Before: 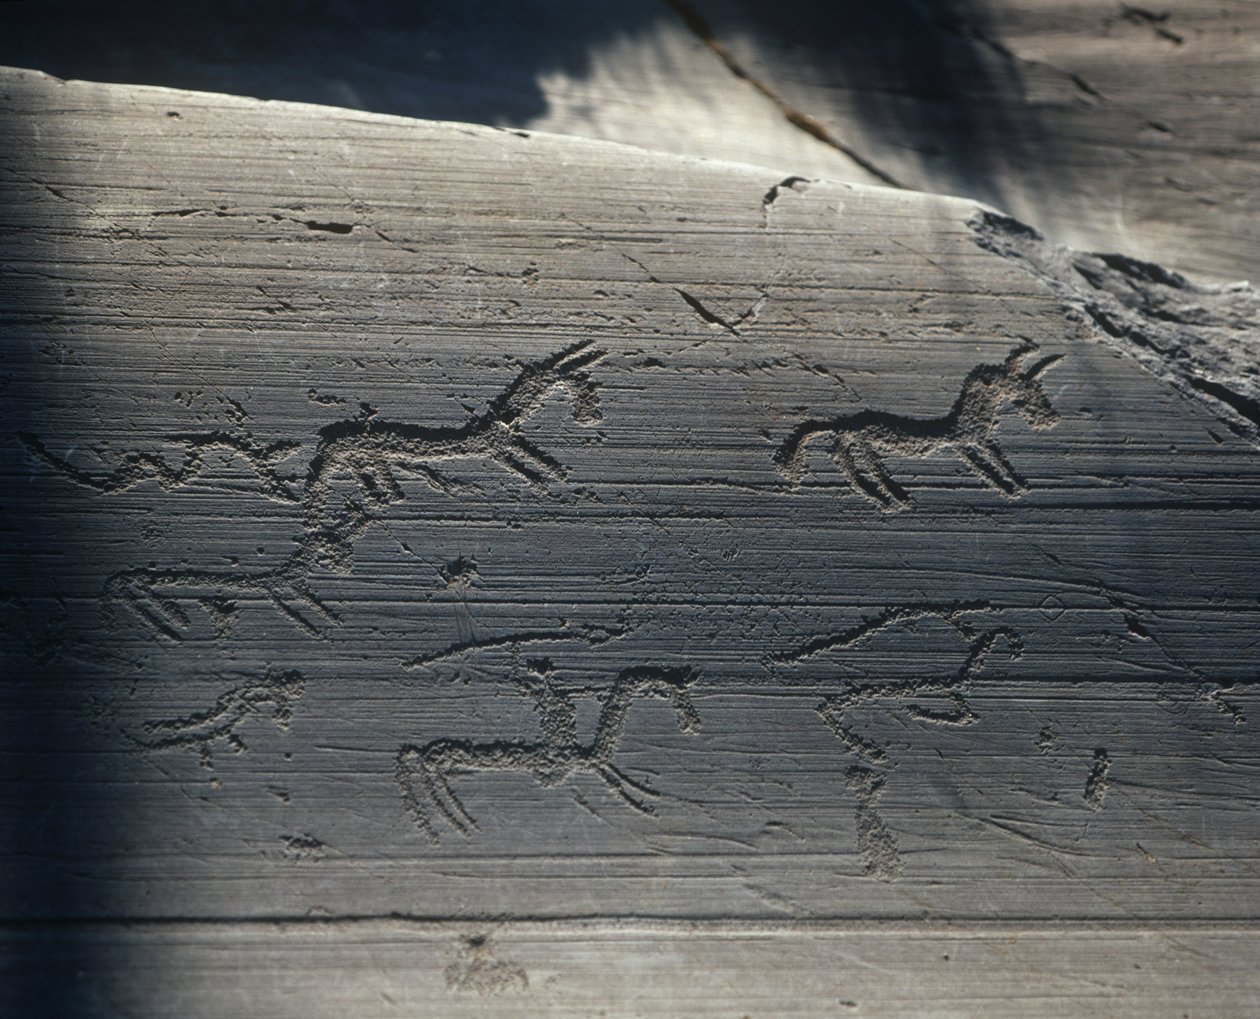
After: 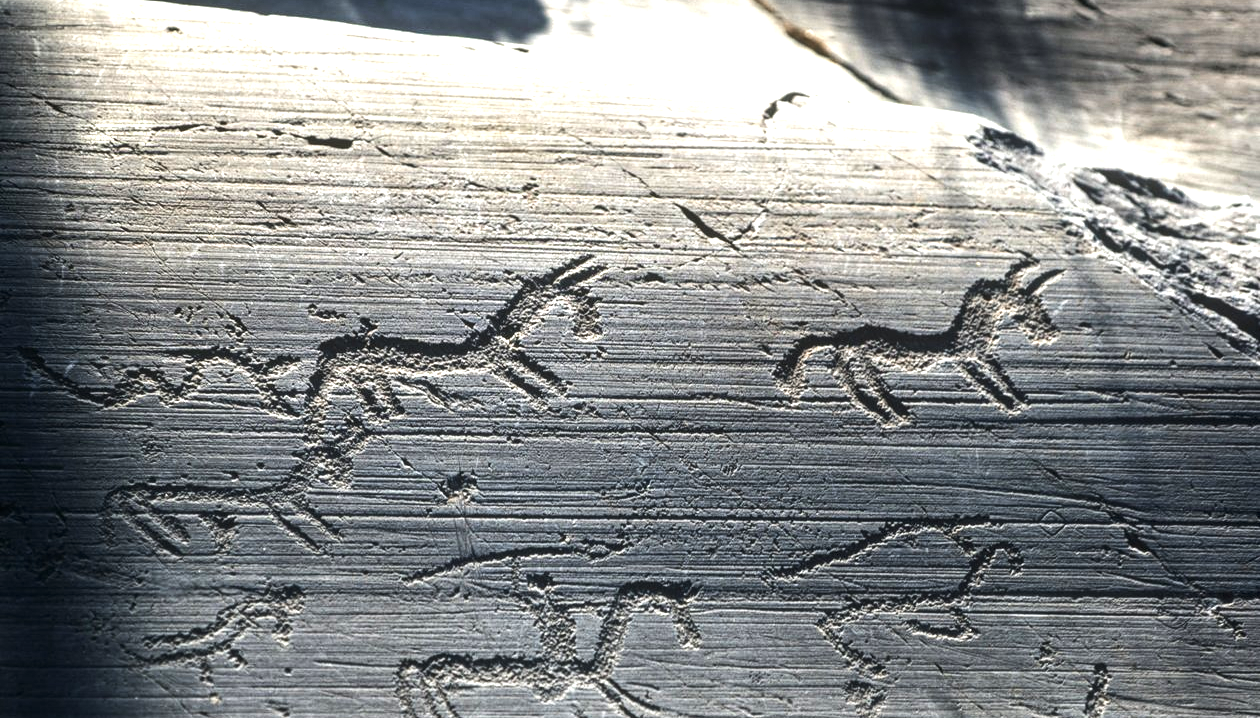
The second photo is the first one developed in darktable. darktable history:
crop and rotate: top 8.404%, bottom 21.127%
tone equalizer: -8 EV -0.753 EV, -7 EV -0.706 EV, -6 EV -0.574 EV, -5 EV -0.379 EV, -3 EV 0.4 EV, -2 EV 0.6 EV, -1 EV 0.696 EV, +0 EV 0.727 EV, edges refinement/feathering 500, mask exposure compensation -1.57 EV, preserve details no
exposure: black level correction 0, exposure 0.929 EV, compensate exposure bias true, compensate highlight preservation false
local contrast: detail 130%
tone curve: curves: ch0 [(0, 0) (0.003, 0.003) (0.011, 0.011) (0.025, 0.025) (0.044, 0.045) (0.069, 0.07) (0.1, 0.101) (0.136, 0.138) (0.177, 0.18) (0.224, 0.228) (0.277, 0.281) (0.335, 0.34) (0.399, 0.405) (0.468, 0.475) (0.543, 0.551) (0.623, 0.633) (0.709, 0.72) (0.801, 0.813) (0.898, 0.907) (1, 1)], preserve colors none
